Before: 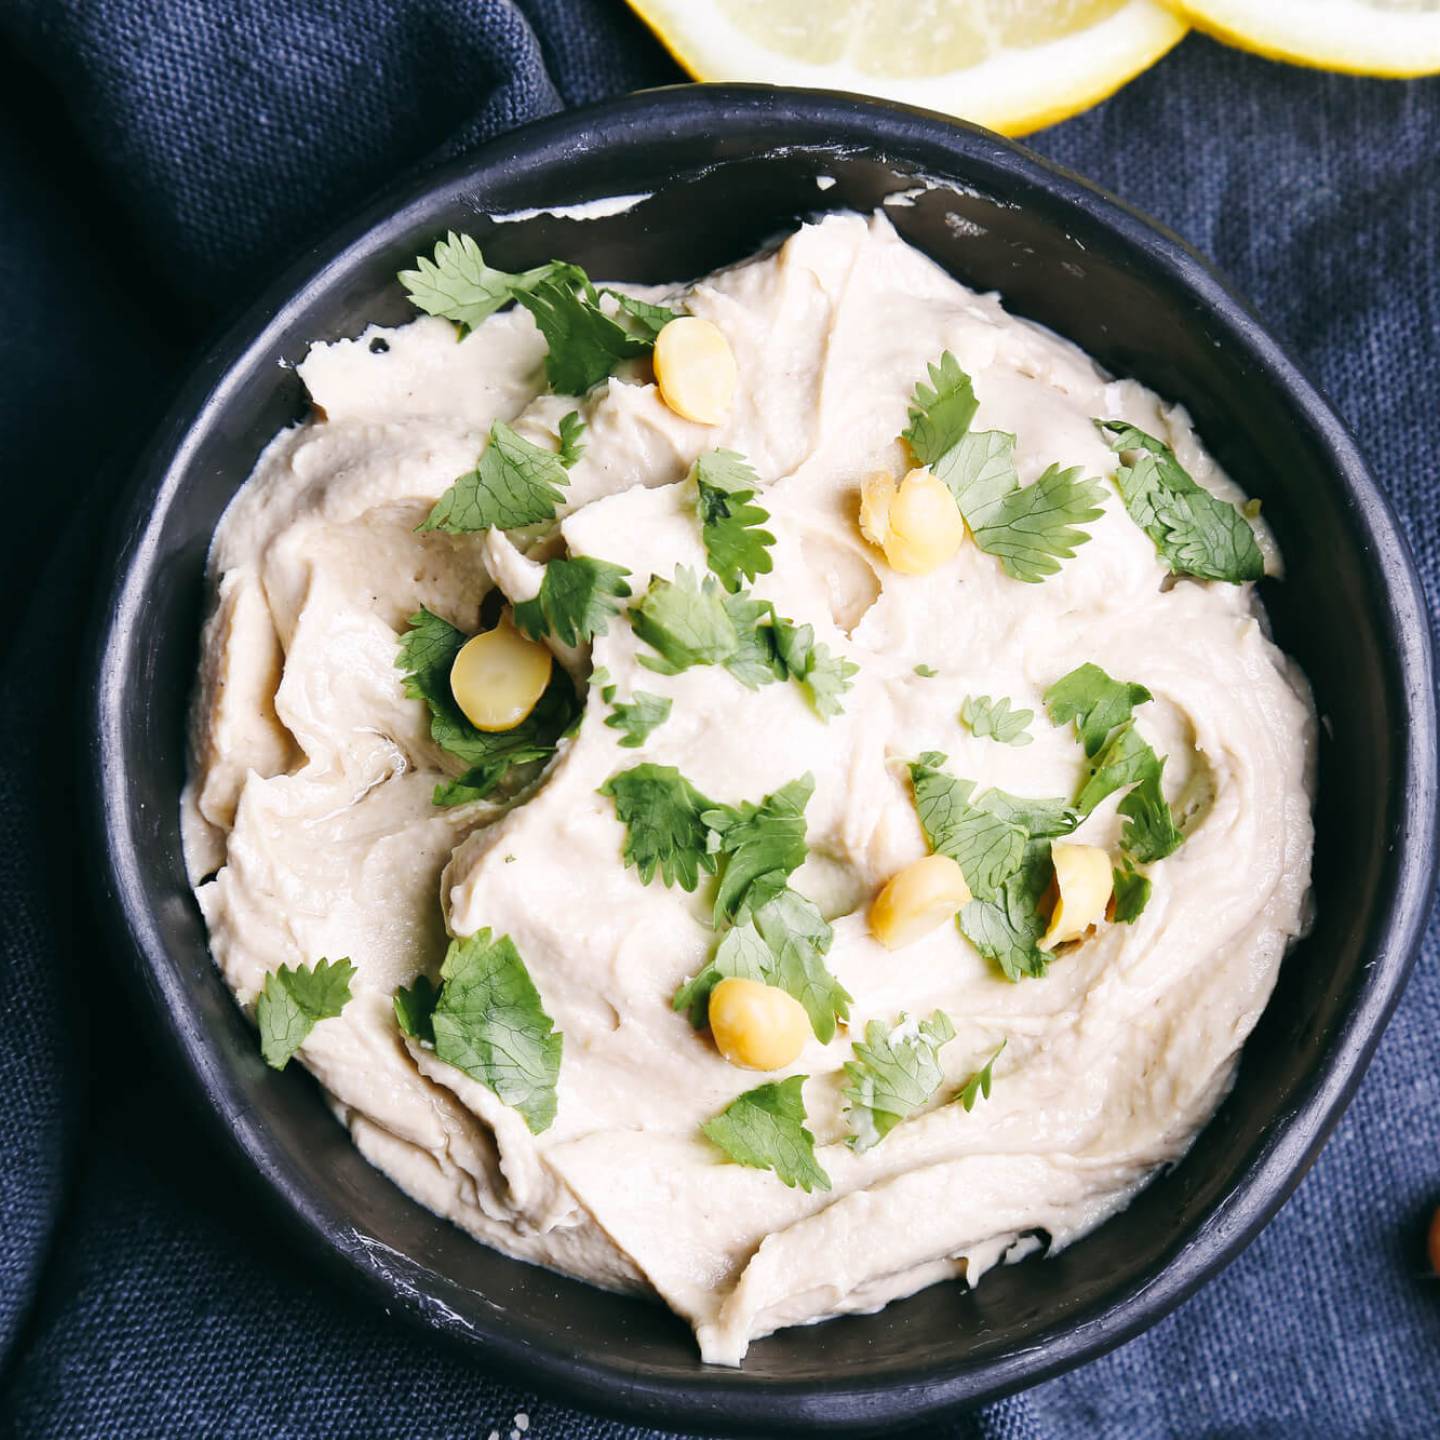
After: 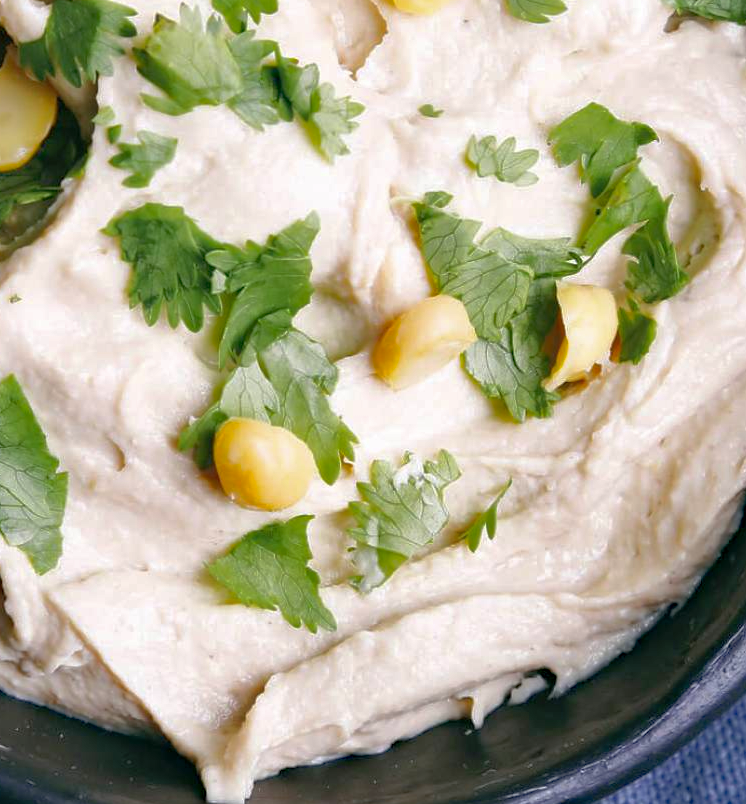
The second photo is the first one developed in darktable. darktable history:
shadows and highlights: on, module defaults
crop: left 34.43%, top 38.956%, right 13.696%, bottom 5.198%
haze removal: compatibility mode true, adaptive false
